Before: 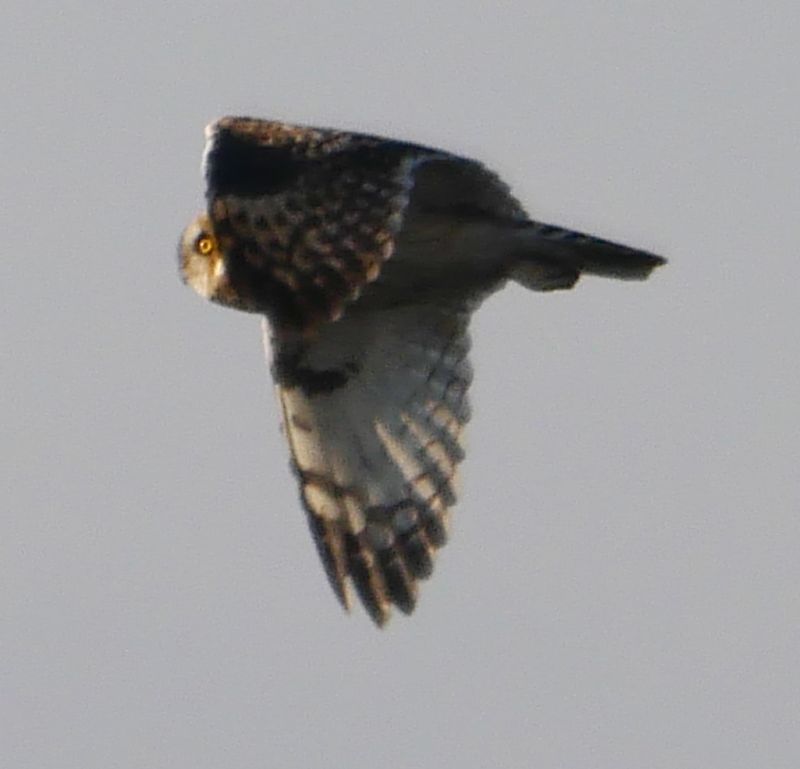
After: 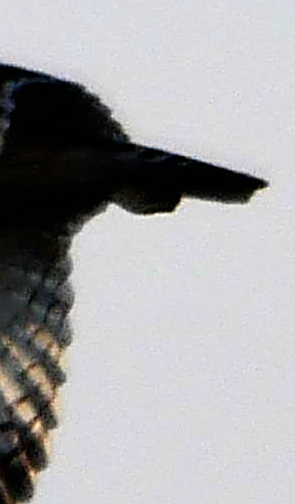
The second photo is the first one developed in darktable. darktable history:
crop and rotate: left 49.936%, top 10.094%, right 13.136%, bottom 24.256%
filmic rgb: black relative exposure -8.2 EV, white relative exposure 2.2 EV, threshold 3 EV, hardness 7.11, latitude 85.74%, contrast 1.696, highlights saturation mix -4%, shadows ↔ highlights balance -2.69%, preserve chrominance no, color science v5 (2021), contrast in shadows safe, contrast in highlights safe, enable highlight reconstruction true
sharpen: on, module defaults
